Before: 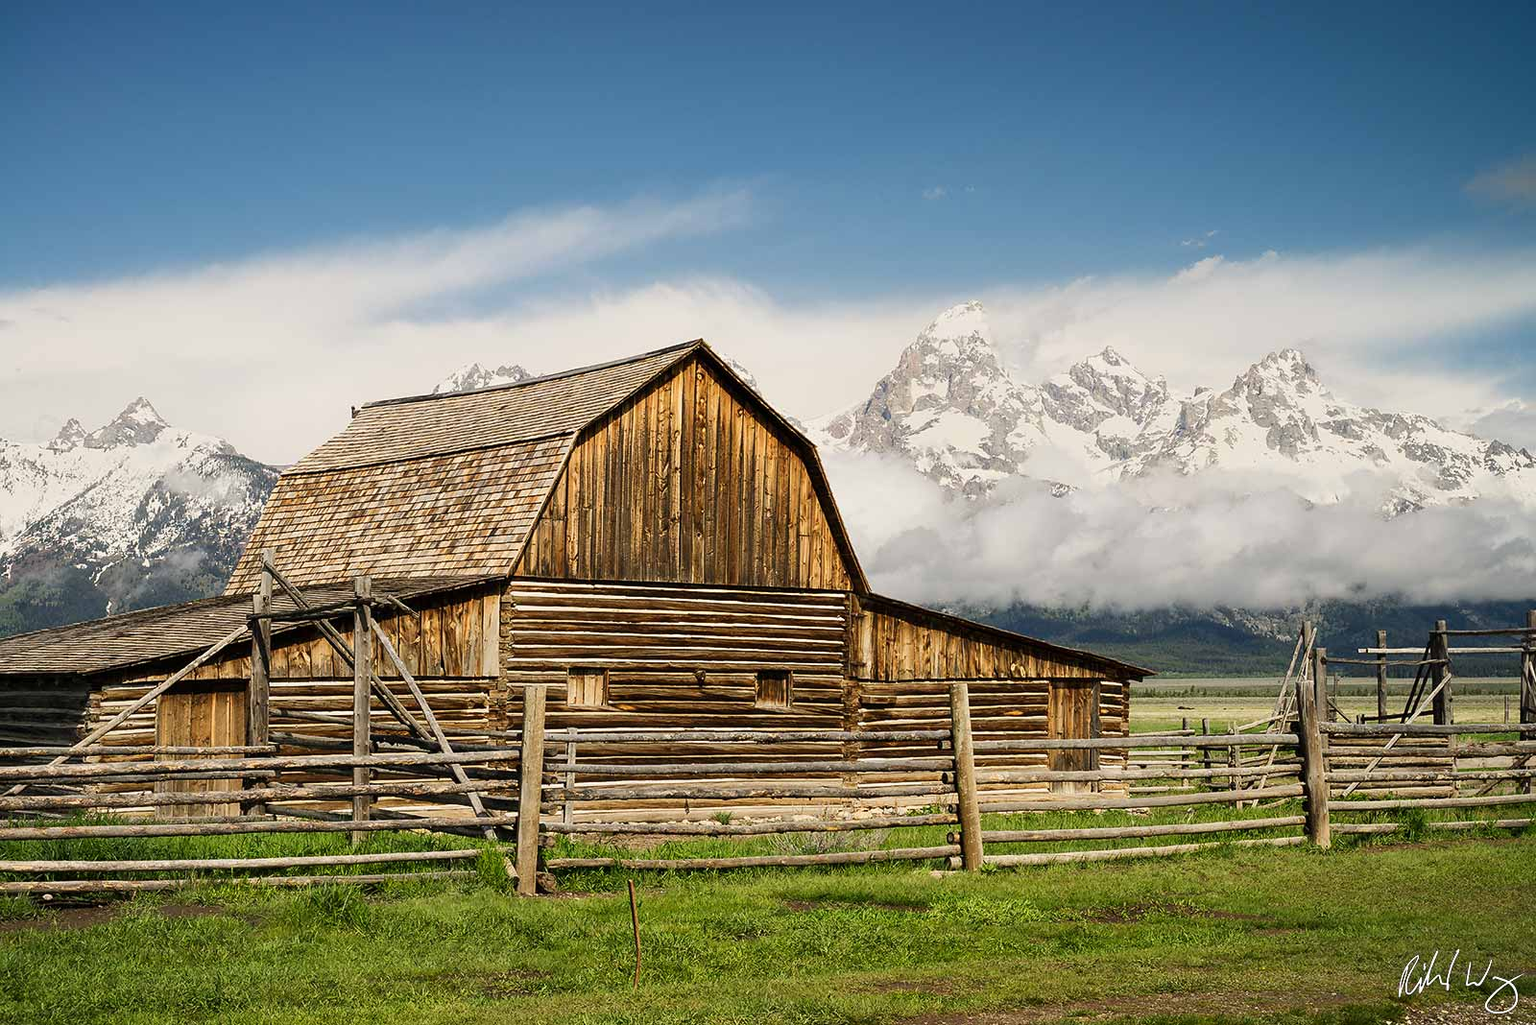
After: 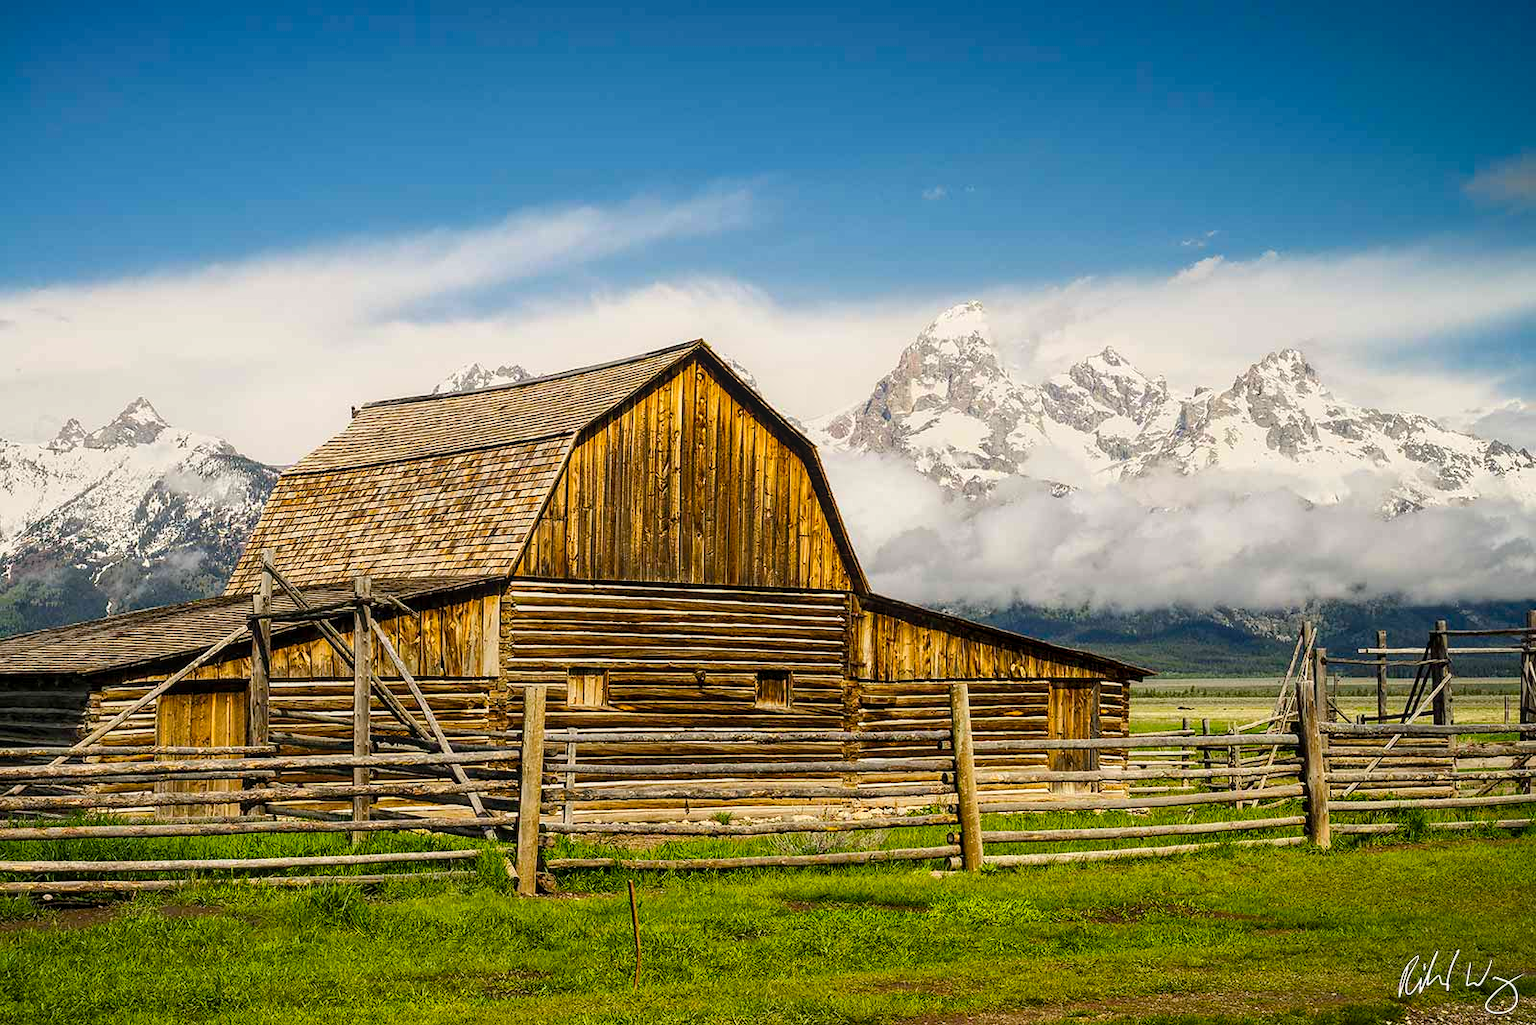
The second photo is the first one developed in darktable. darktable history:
local contrast: on, module defaults
color balance rgb: linear chroma grading › global chroma 15%, perceptual saturation grading › global saturation 30%
contrast brightness saturation: saturation -0.05
